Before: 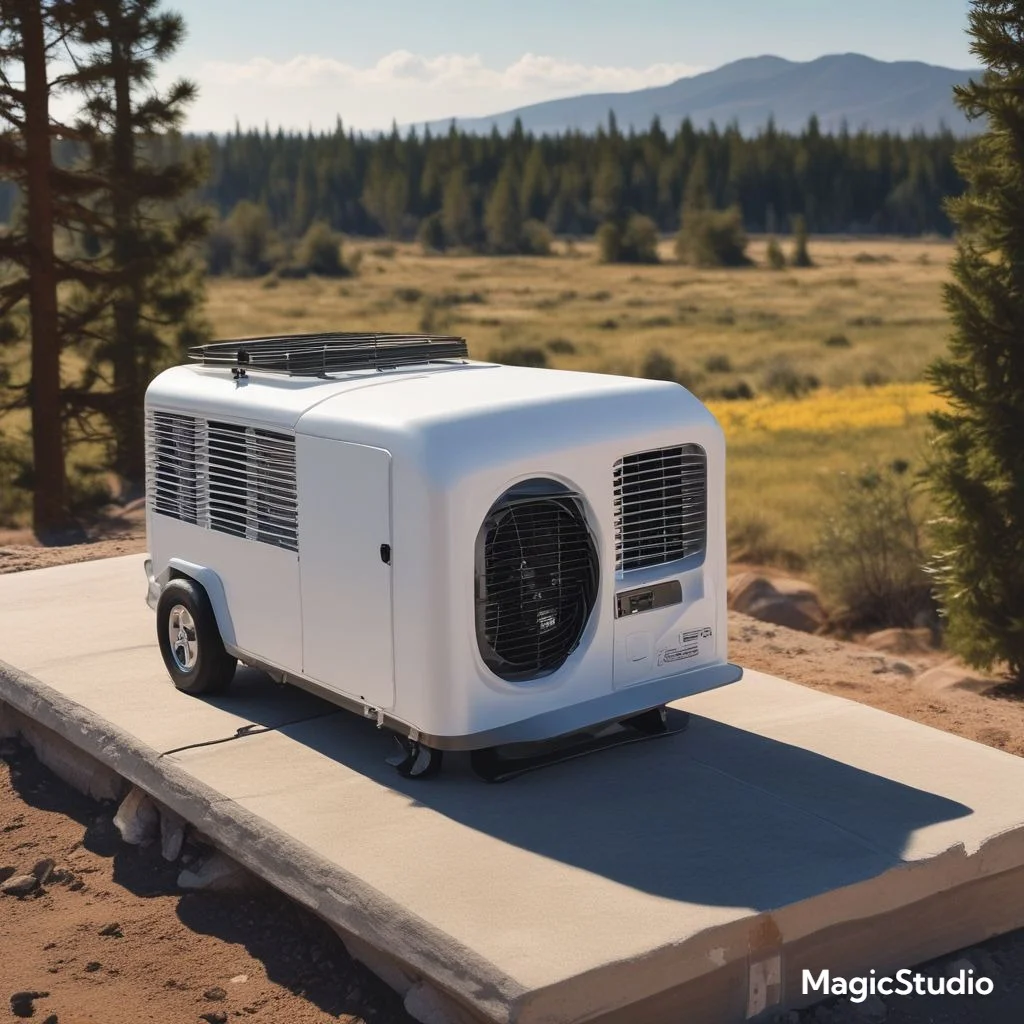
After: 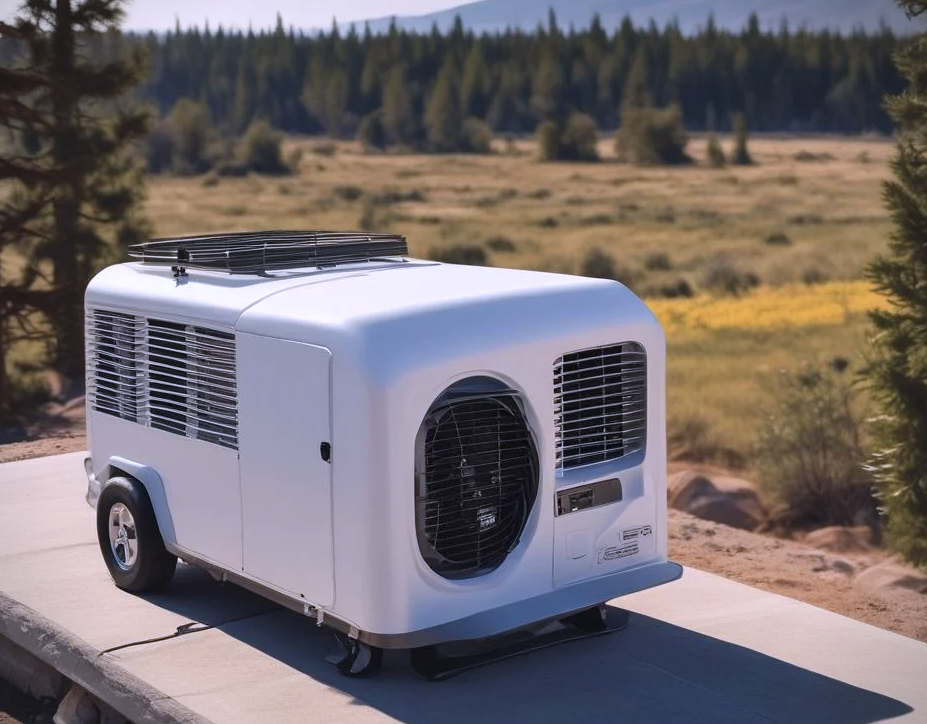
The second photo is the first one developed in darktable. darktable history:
vignetting: fall-off start 92.74%, center (0, 0.008)
color calibration: illuminant custom, x 0.363, y 0.385, temperature 4524.52 K
shadows and highlights: radius 128.11, shadows 30.5, highlights -30.74, low approximation 0.01, soften with gaussian
crop: left 5.88%, top 10.05%, right 3.524%, bottom 19.209%
